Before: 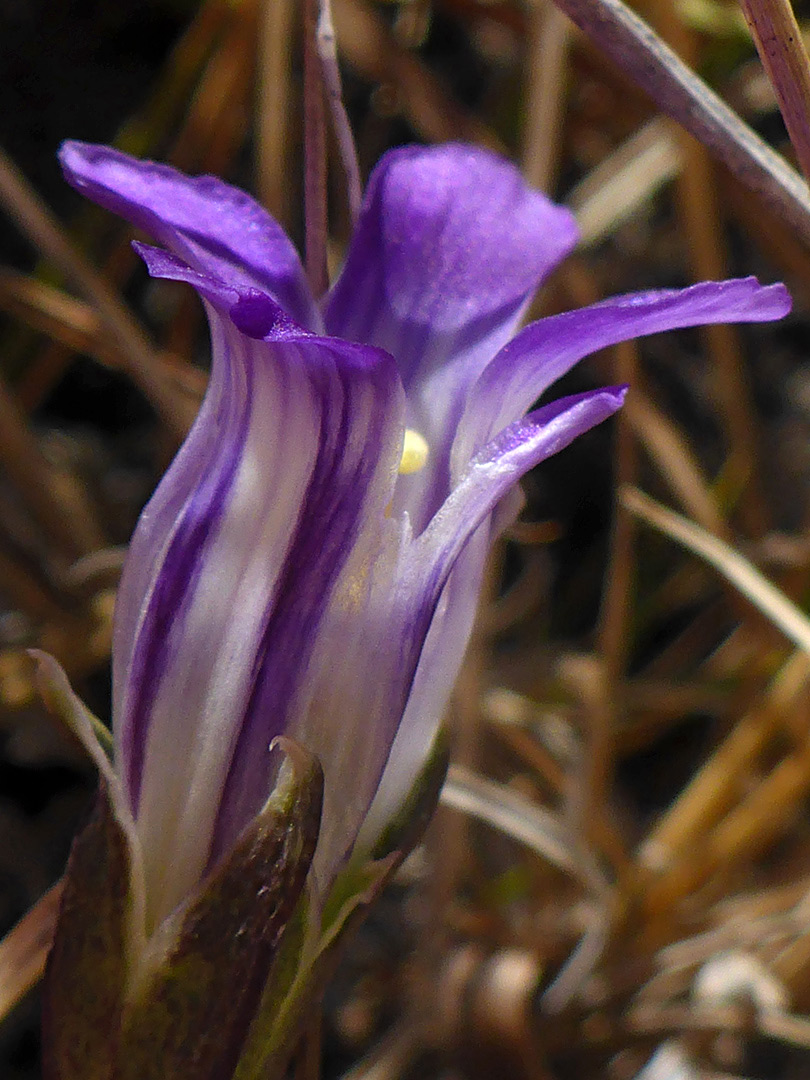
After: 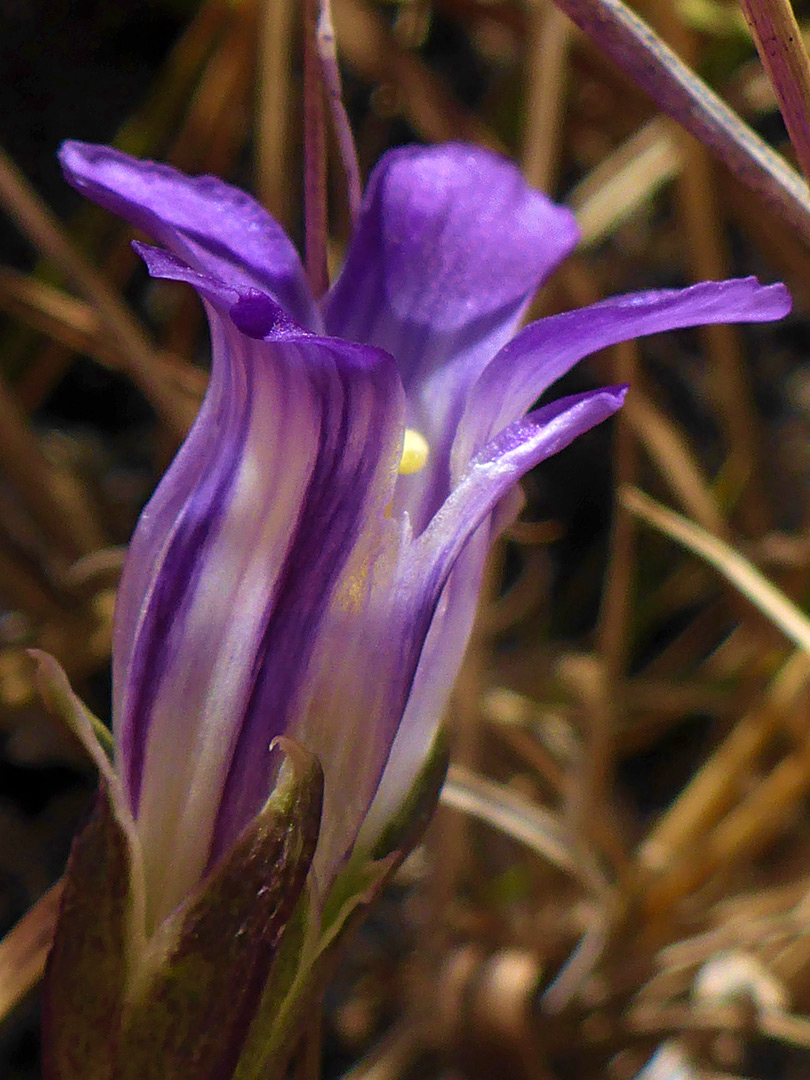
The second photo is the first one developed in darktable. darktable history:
velvia: strength 55.83%
